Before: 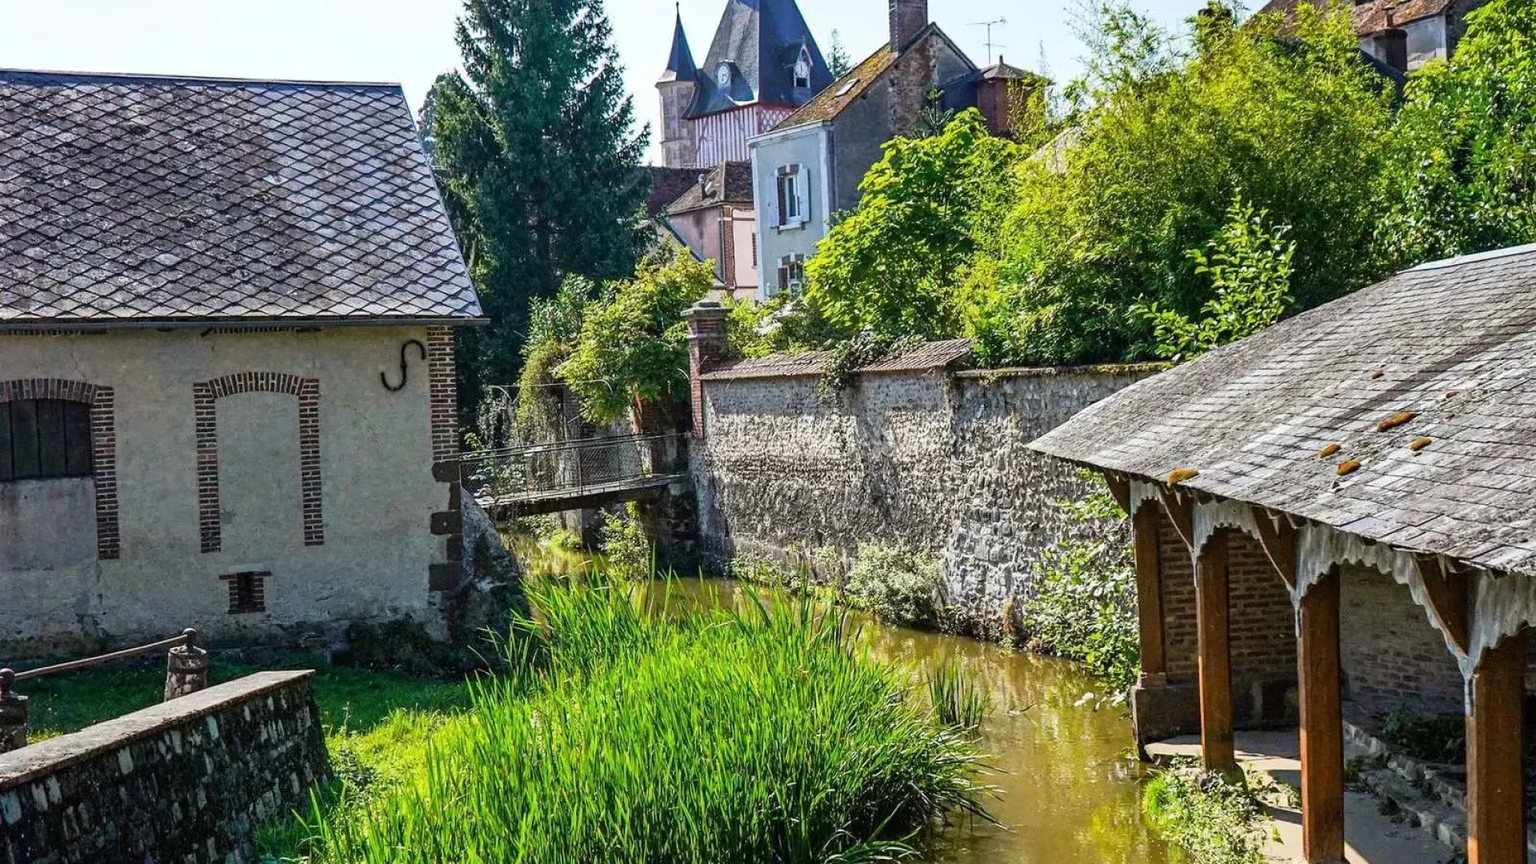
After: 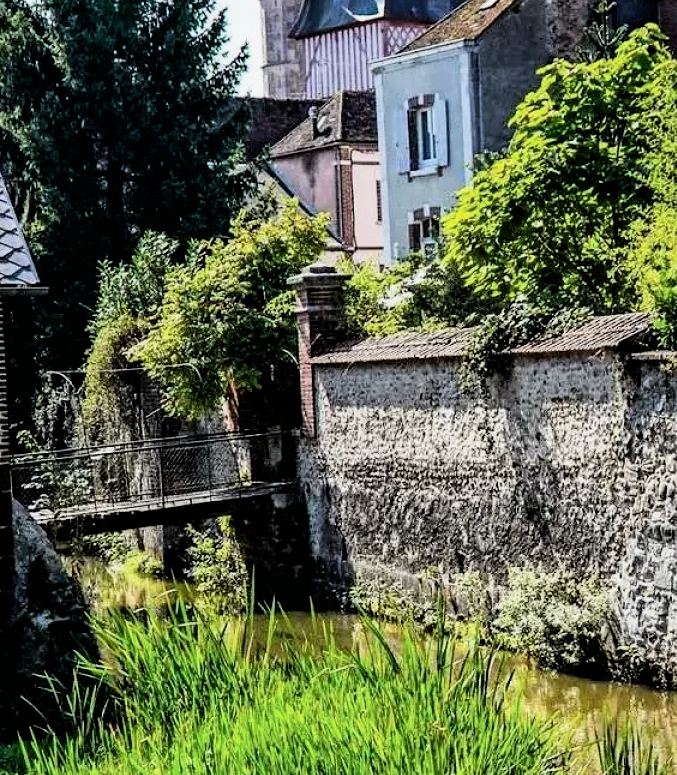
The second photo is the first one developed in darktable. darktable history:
crop and rotate: left 29.427%, top 10.355%, right 35.281%, bottom 17.884%
filmic rgb: black relative exposure -3.97 EV, white relative exposure 2.98 EV, threshold 3.04 EV, hardness 3.01, contrast 1.496, enable highlight reconstruction true
